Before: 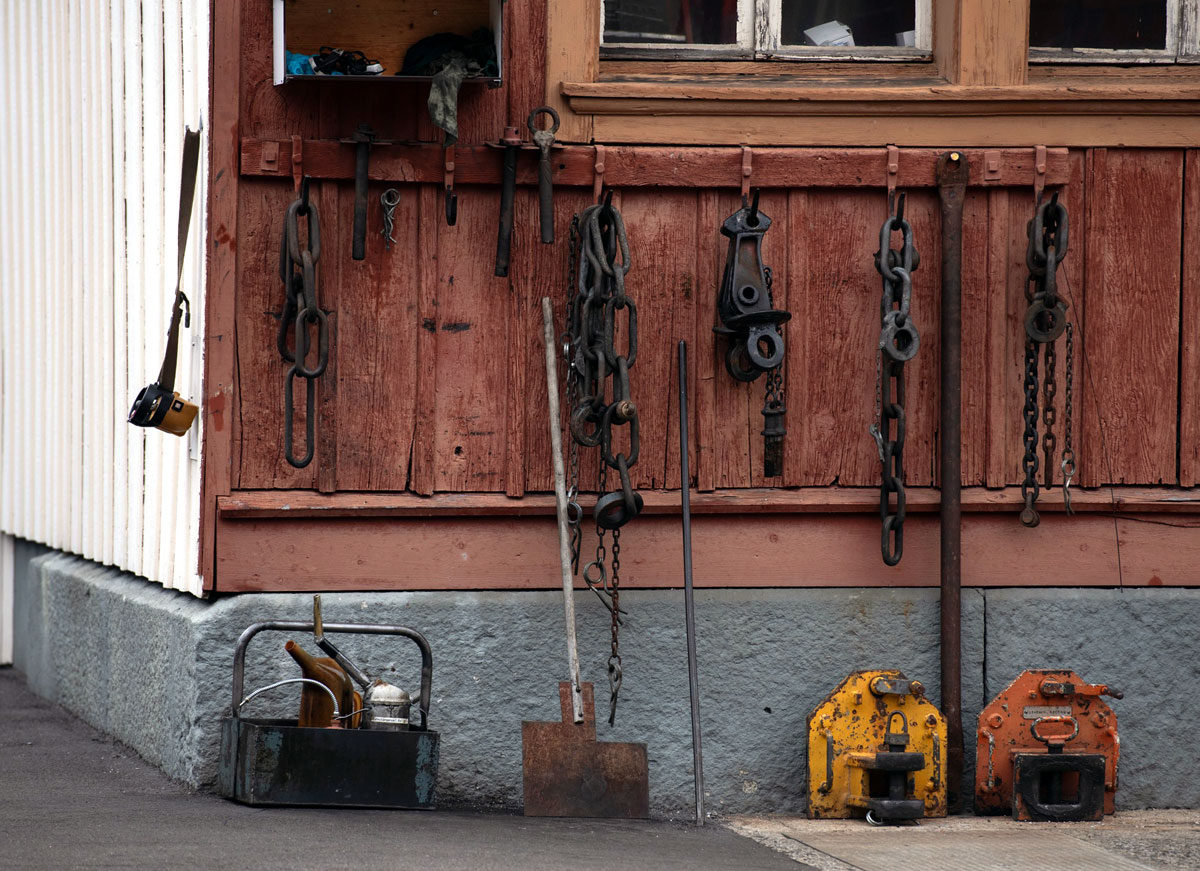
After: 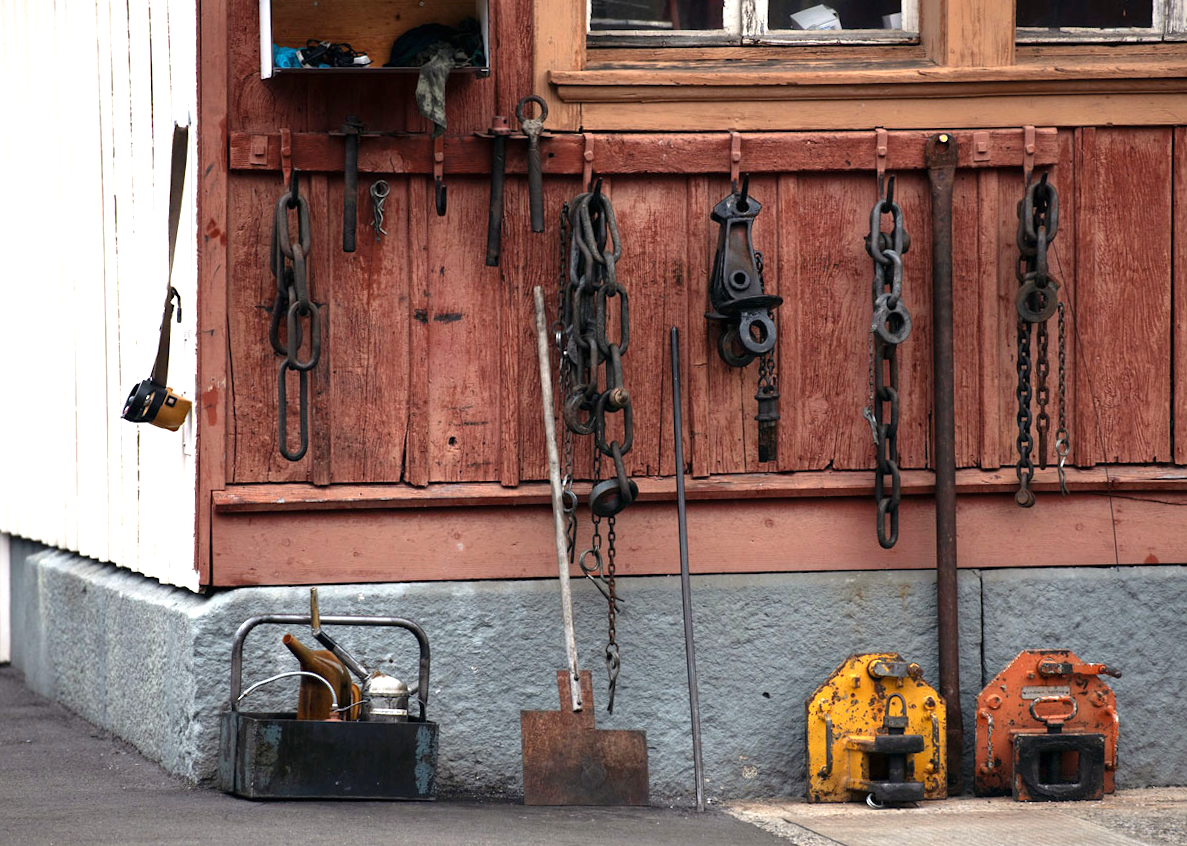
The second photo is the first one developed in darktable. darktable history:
rotate and perspective: rotation -1°, crop left 0.011, crop right 0.989, crop top 0.025, crop bottom 0.975
exposure: black level correction 0, exposure 0.68 EV, compensate exposure bias true, compensate highlight preservation false
